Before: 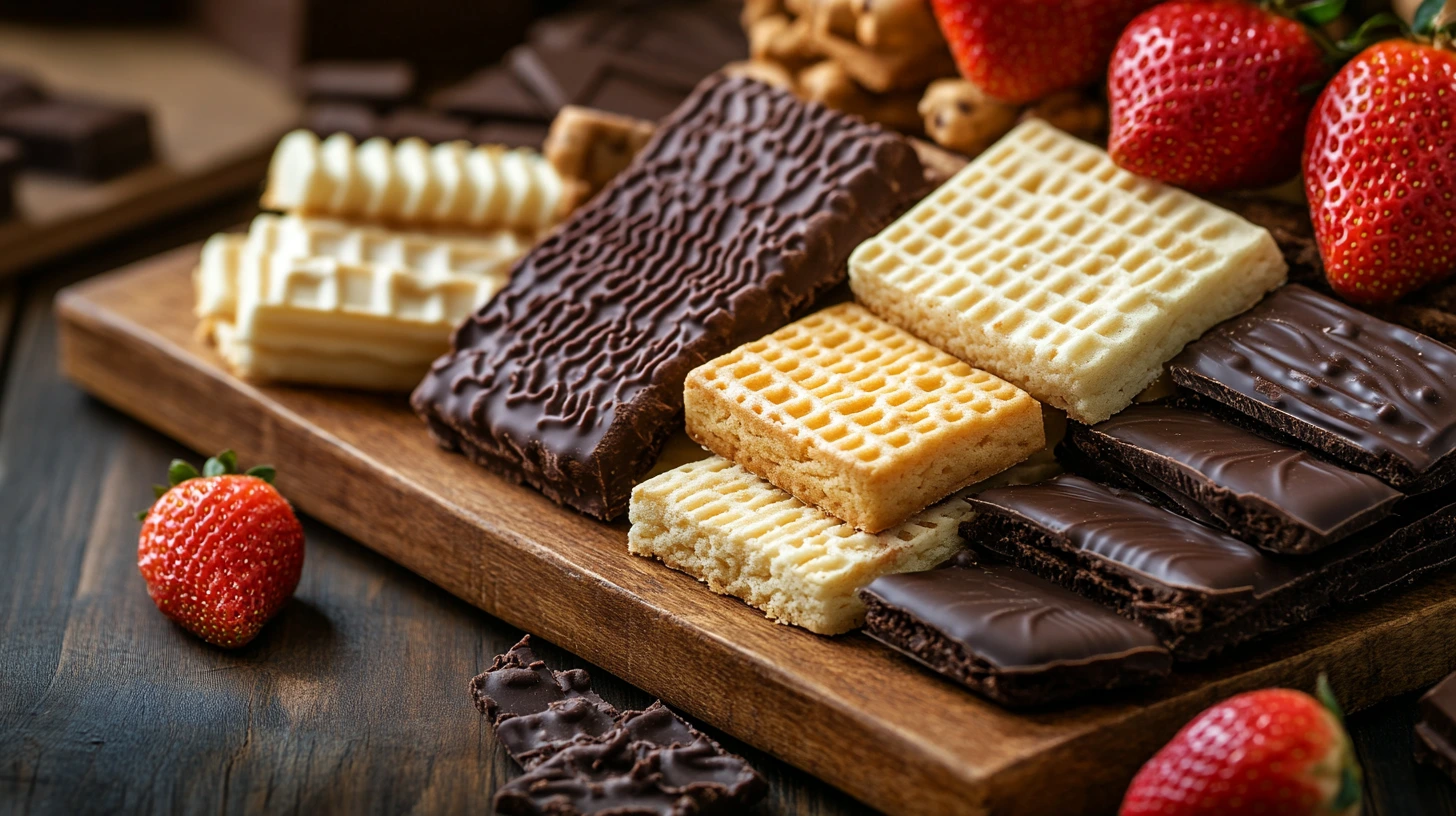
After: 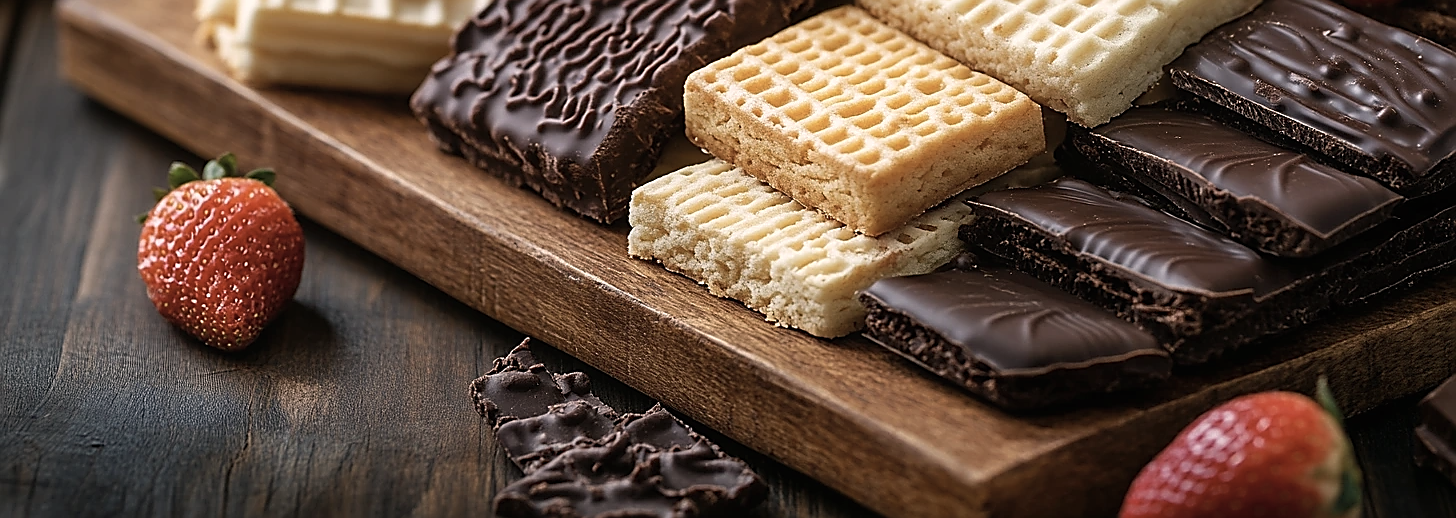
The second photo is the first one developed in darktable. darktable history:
color correction: highlights a* 5.59, highlights b* 5.24, saturation 0.68
sharpen: radius 1.4, amount 1.25, threshold 0.7
crop and rotate: top 36.435%
contrast equalizer: octaves 7, y [[0.6 ×6], [0.55 ×6], [0 ×6], [0 ×6], [0 ×6]], mix -0.1
